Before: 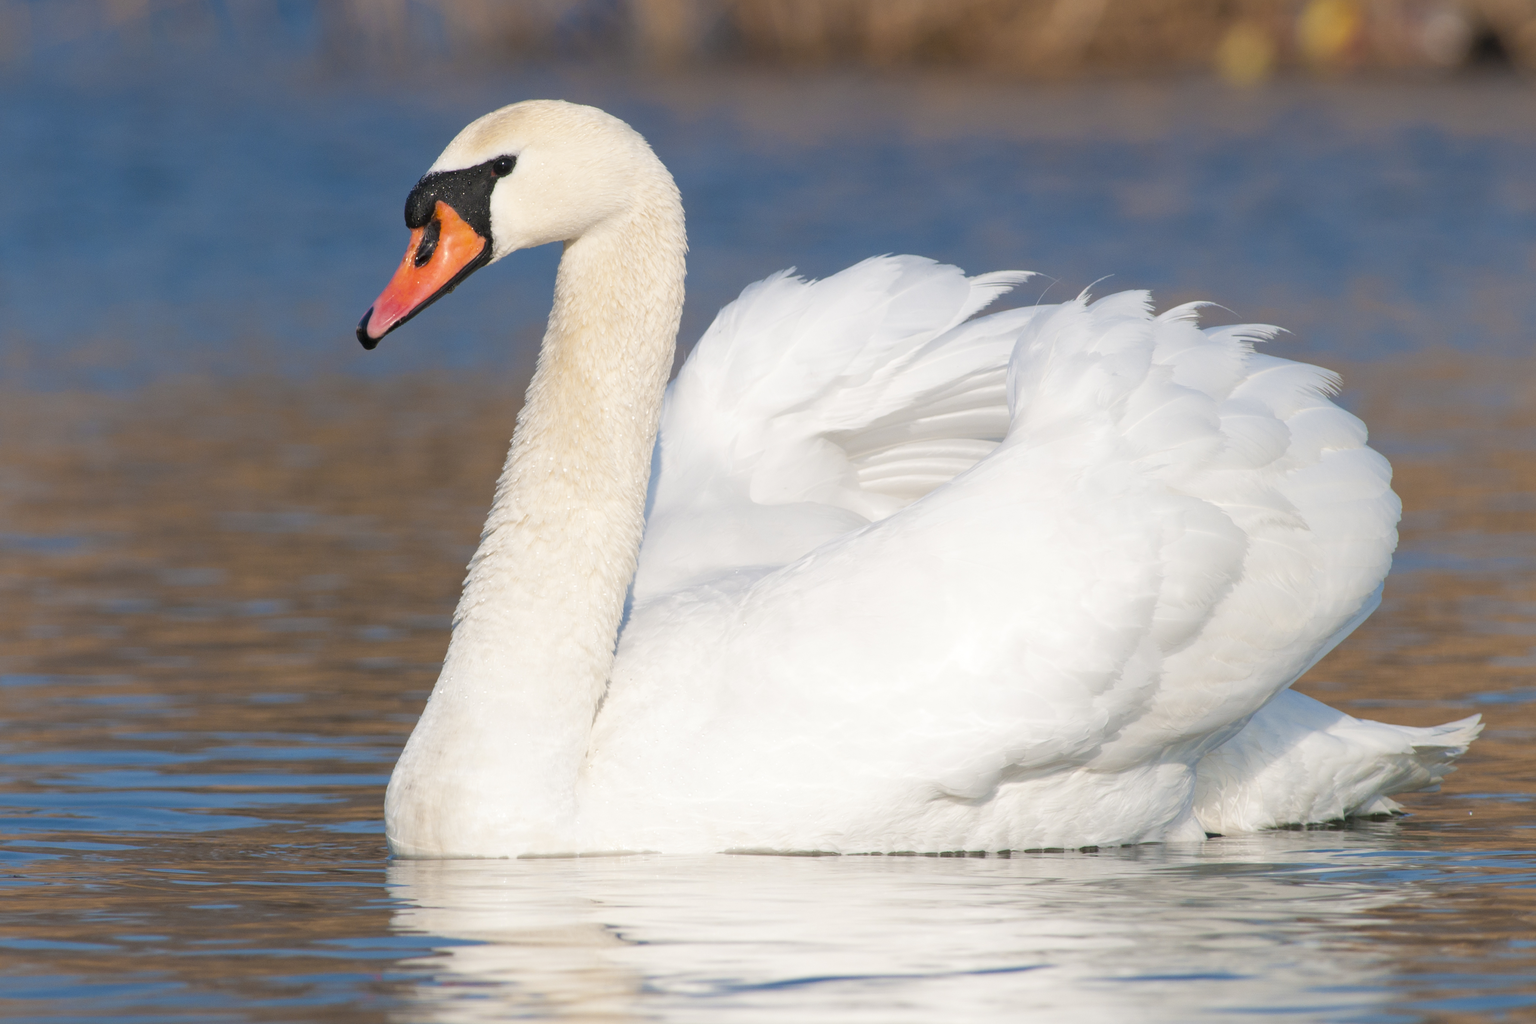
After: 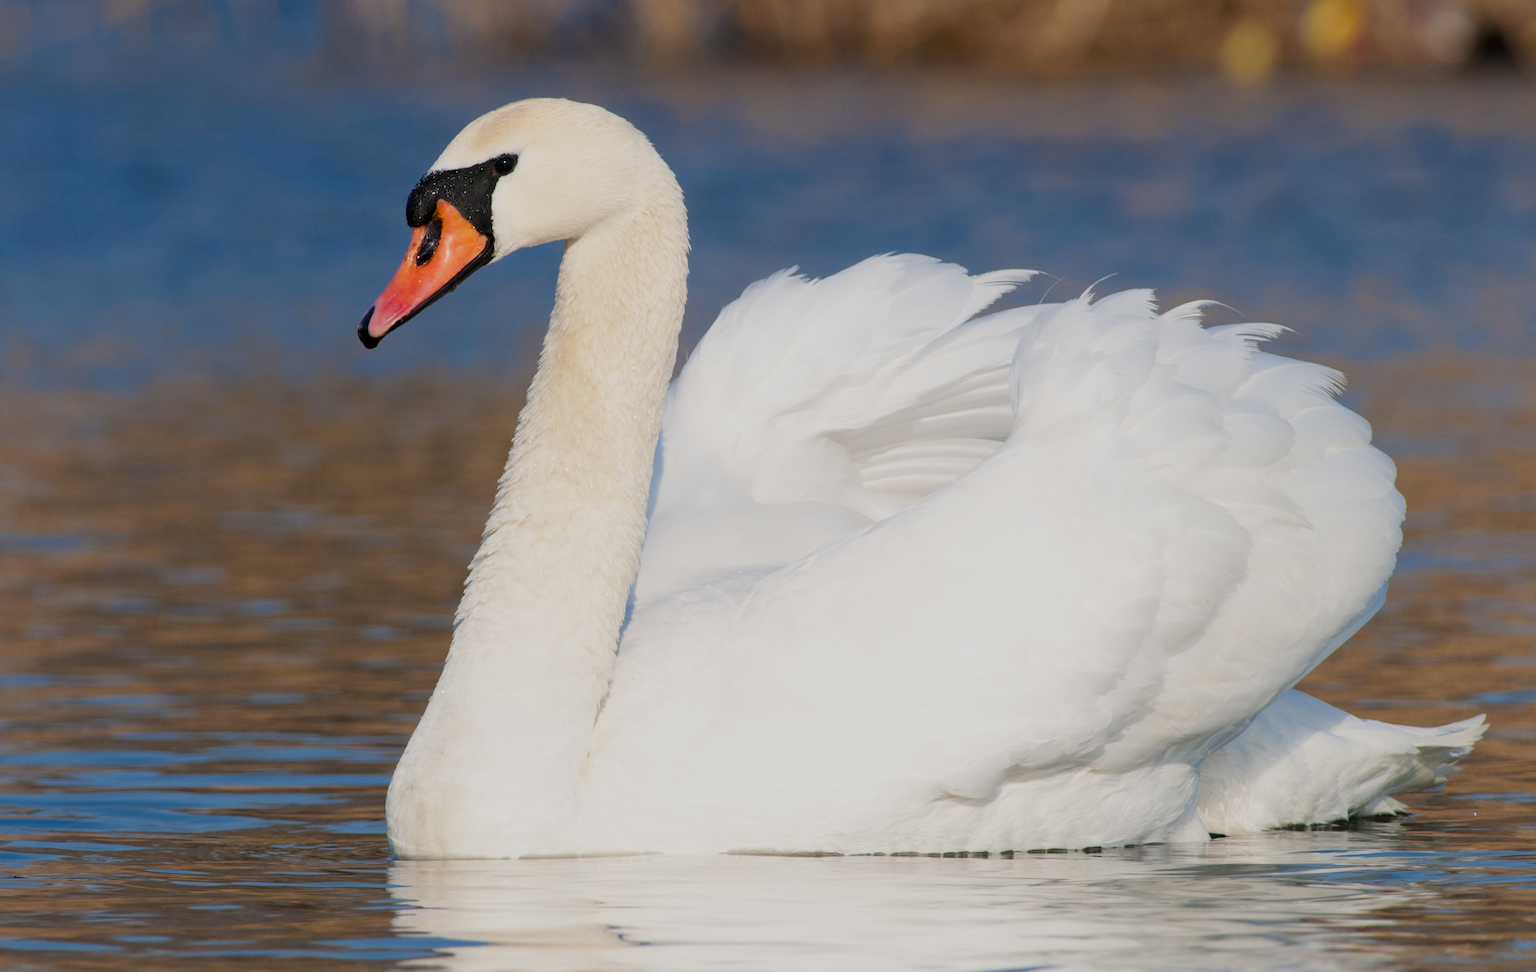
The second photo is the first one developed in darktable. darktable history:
crop: top 0.252%, right 0.256%, bottom 5.064%
contrast brightness saturation: contrast 0.13, brightness -0.06, saturation 0.163
filmic rgb: black relative exposure -7.65 EV, white relative exposure 4.56 EV, hardness 3.61
